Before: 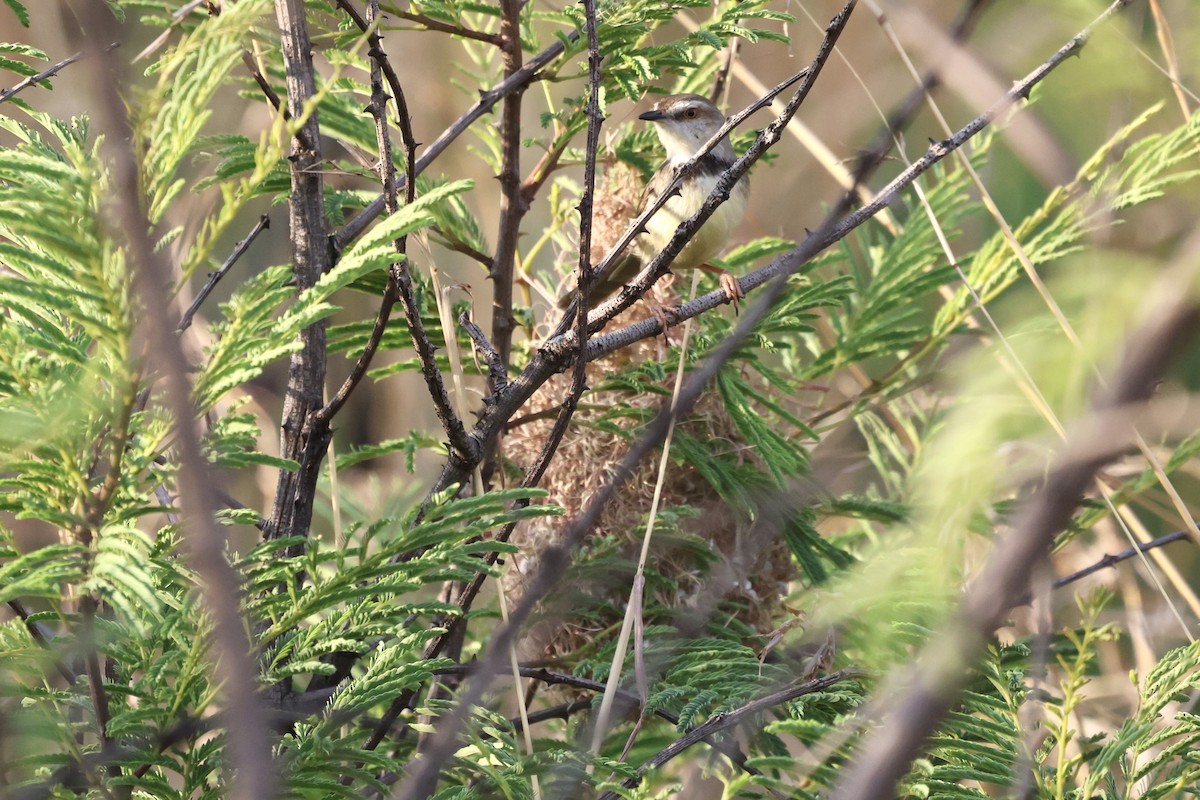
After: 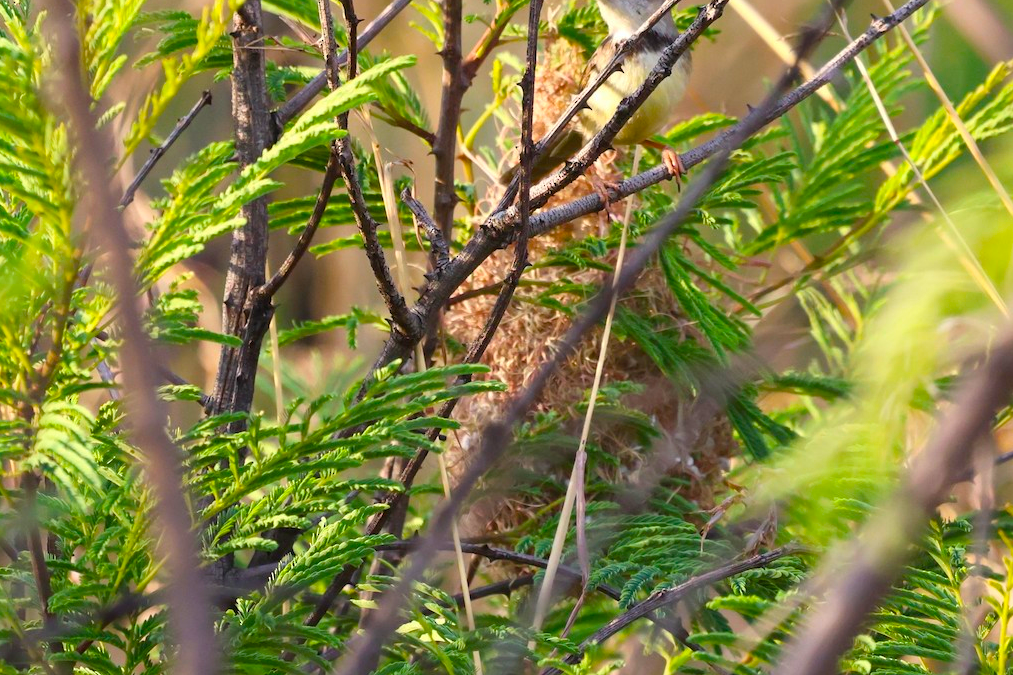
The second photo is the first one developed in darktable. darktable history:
color balance rgb: linear chroma grading › global chroma 15%, perceptual saturation grading › global saturation 30%
crop and rotate: left 4.842%, top 15.51%, right 10.668%
